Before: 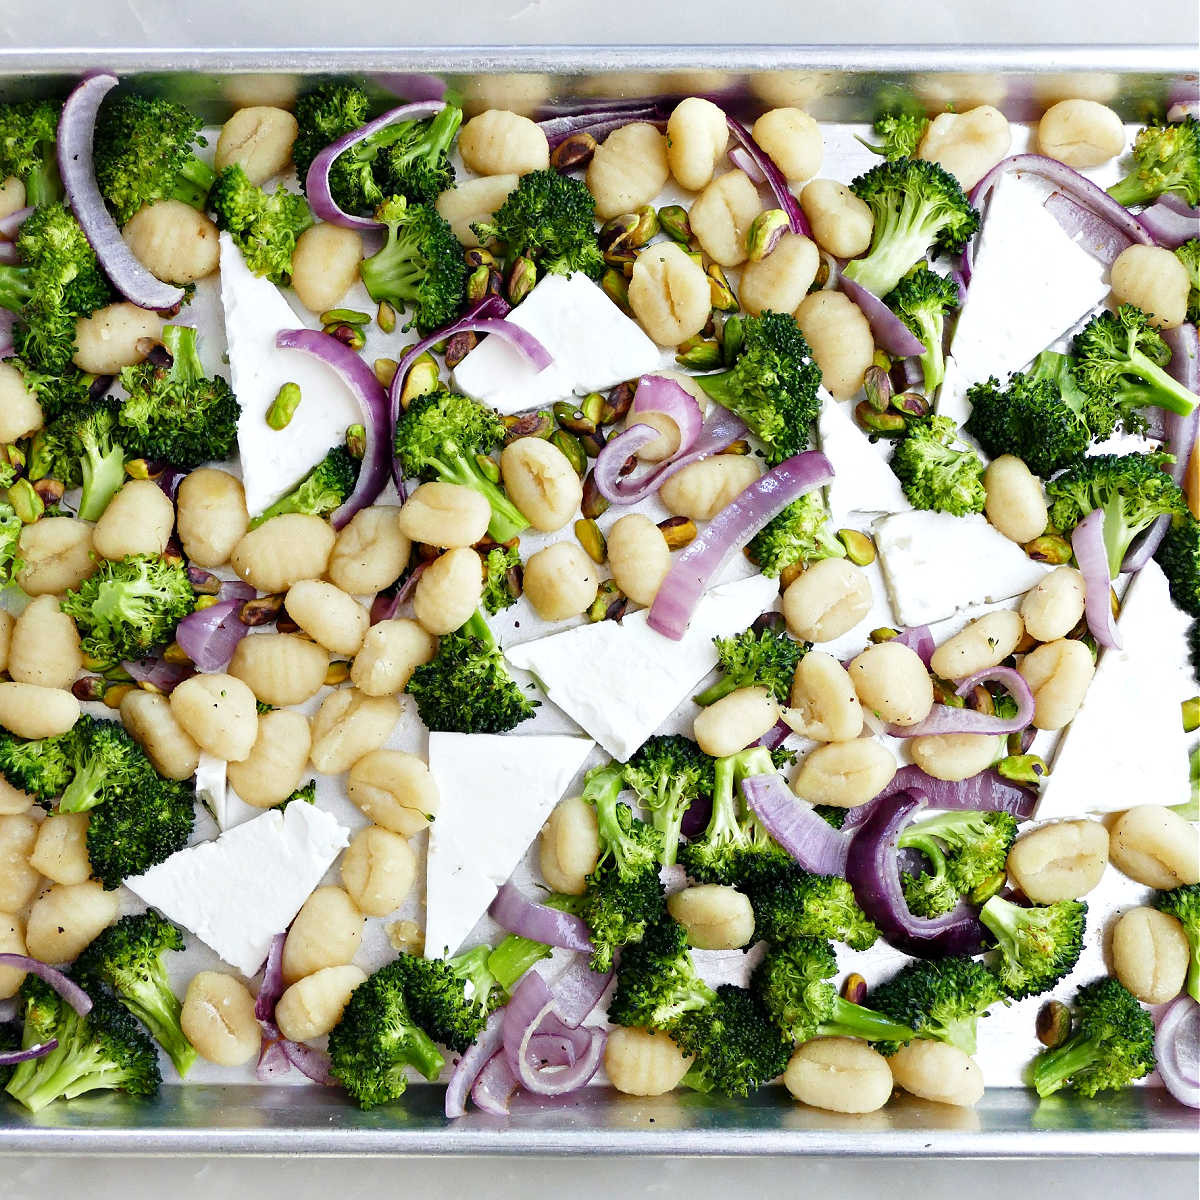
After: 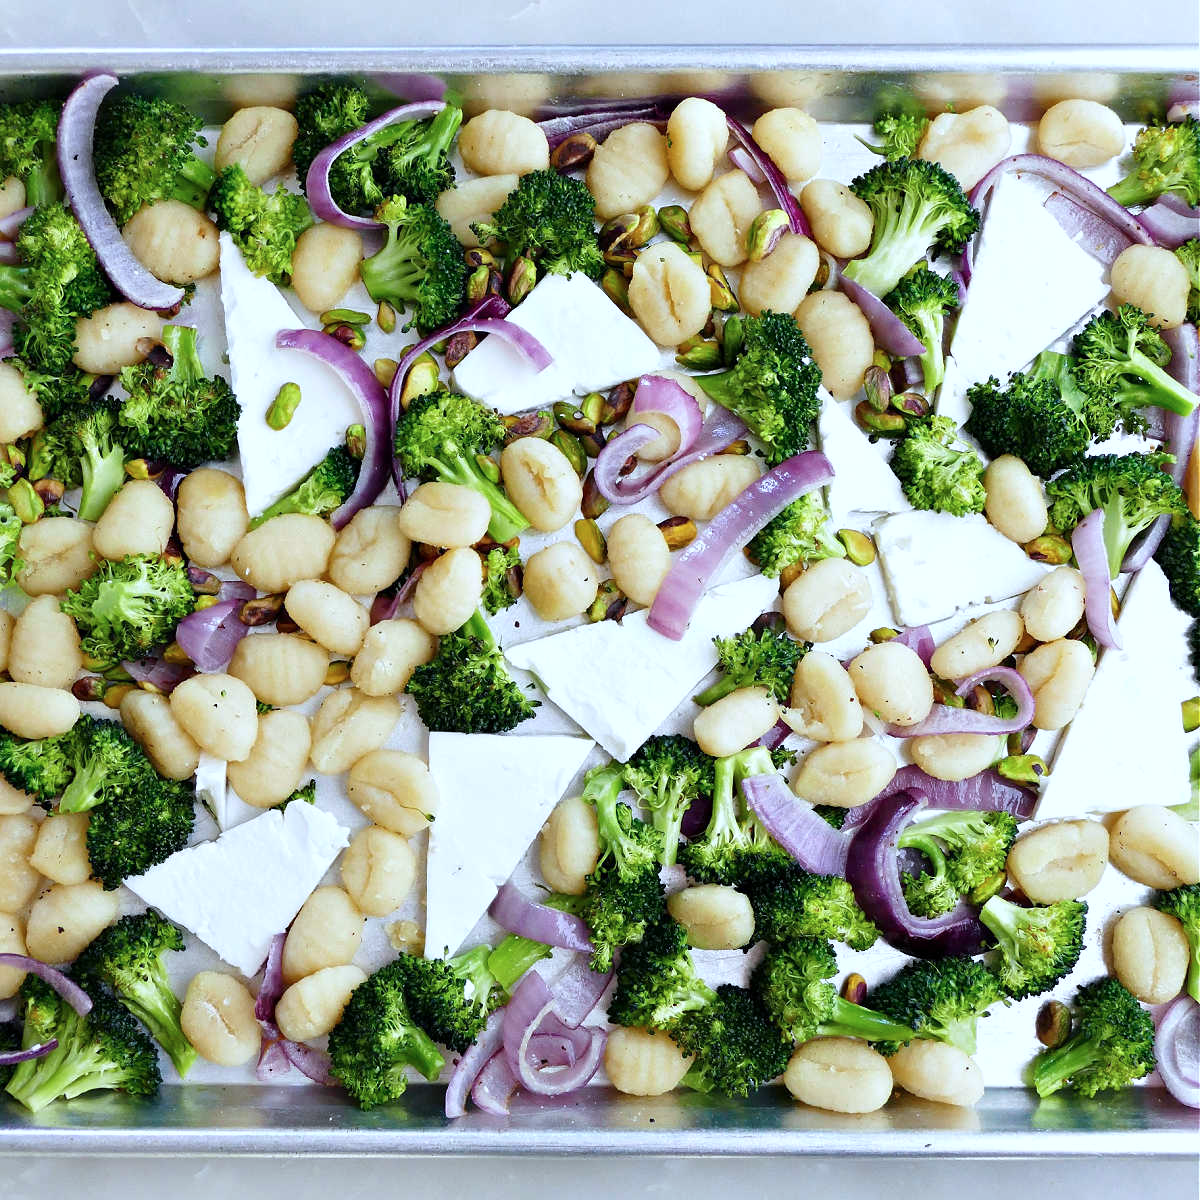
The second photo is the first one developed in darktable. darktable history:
color calibration: gray › normalize channels true, x 0.367, y 0.379, temperature 4384.26 K, gamut compression 0.006
